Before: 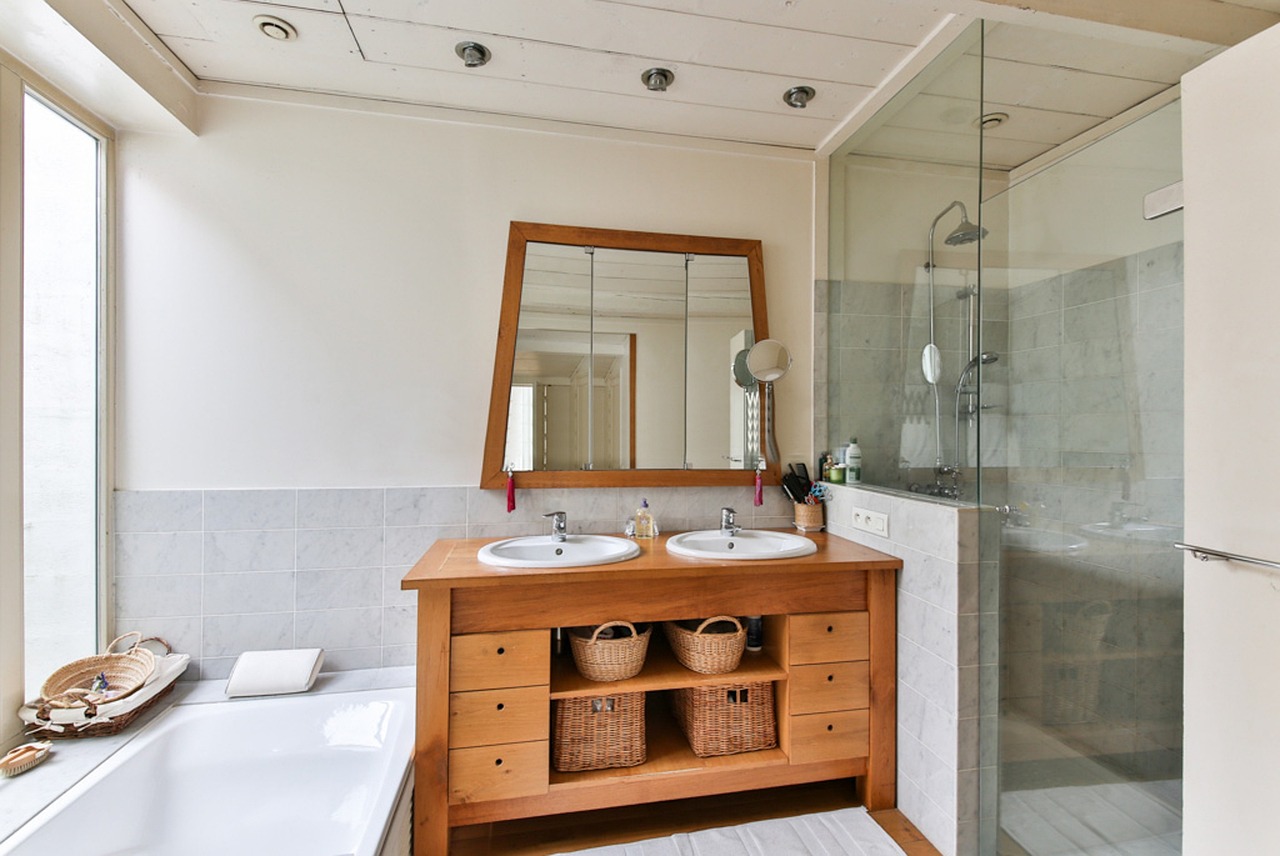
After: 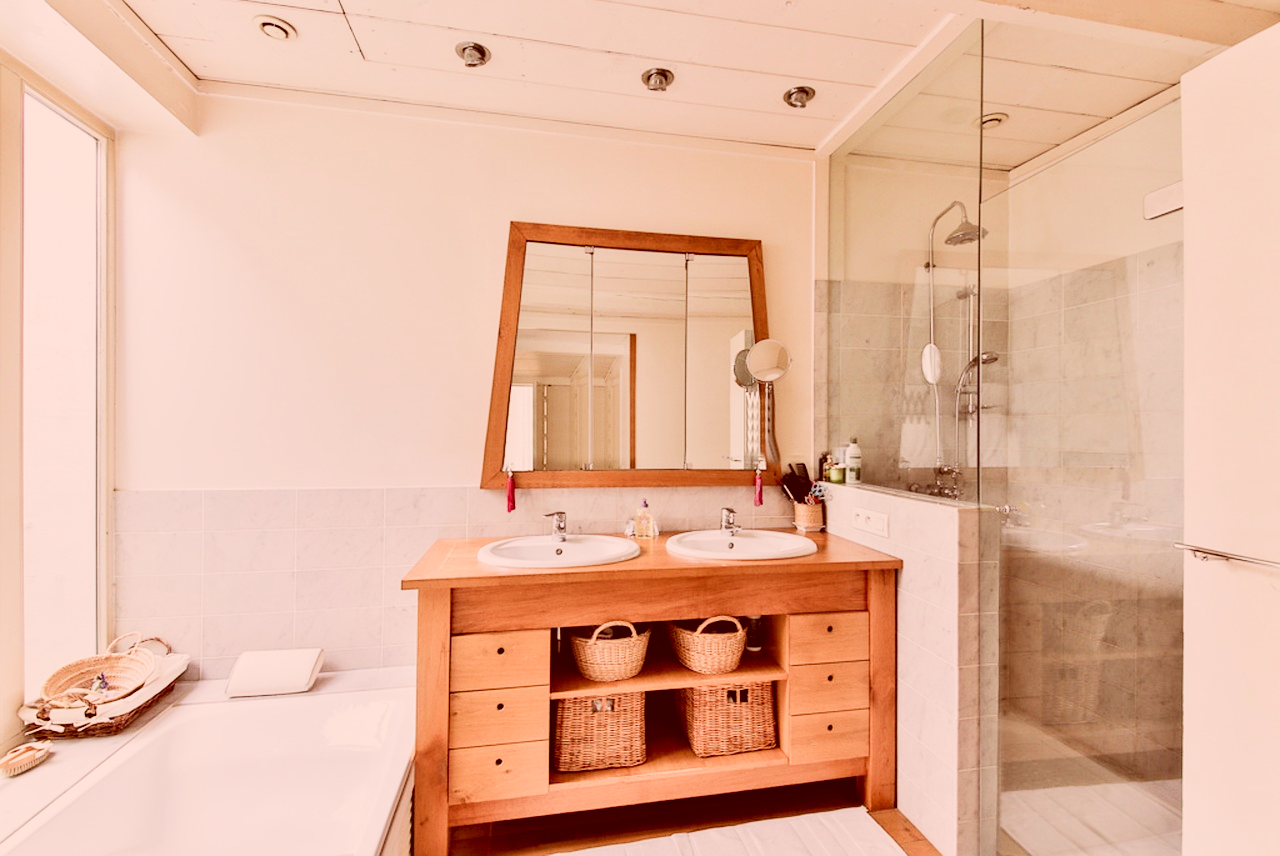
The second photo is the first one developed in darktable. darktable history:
exposure: black level correction 0, exposure 0.888 EV, compensate highlight preservation false
filmic rgb: black relative exposure -7.5 EV, white relative exposure 4.99 EV, hardness 3.34, contrast 1.3, color science v5 (2021), contrast in shadows safe, contrast in highlights safe
color correction: highlights a* 9.23, highlights b* 8.76, shadows a* 39.92, shadows b* 39.4, saturation 0.799
